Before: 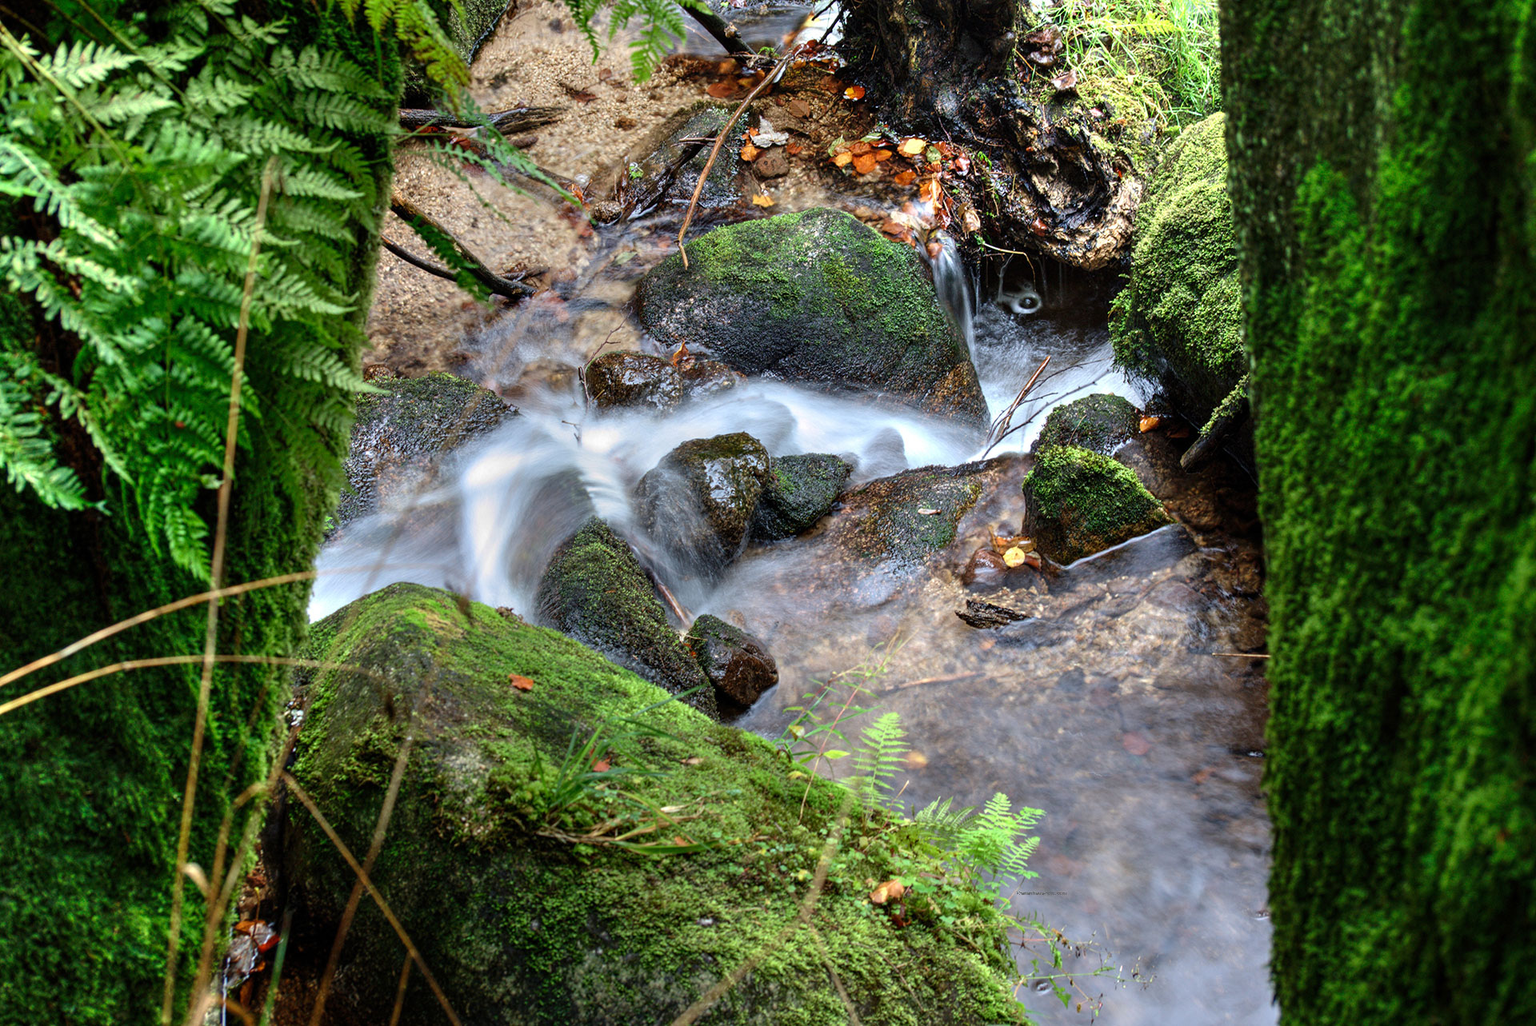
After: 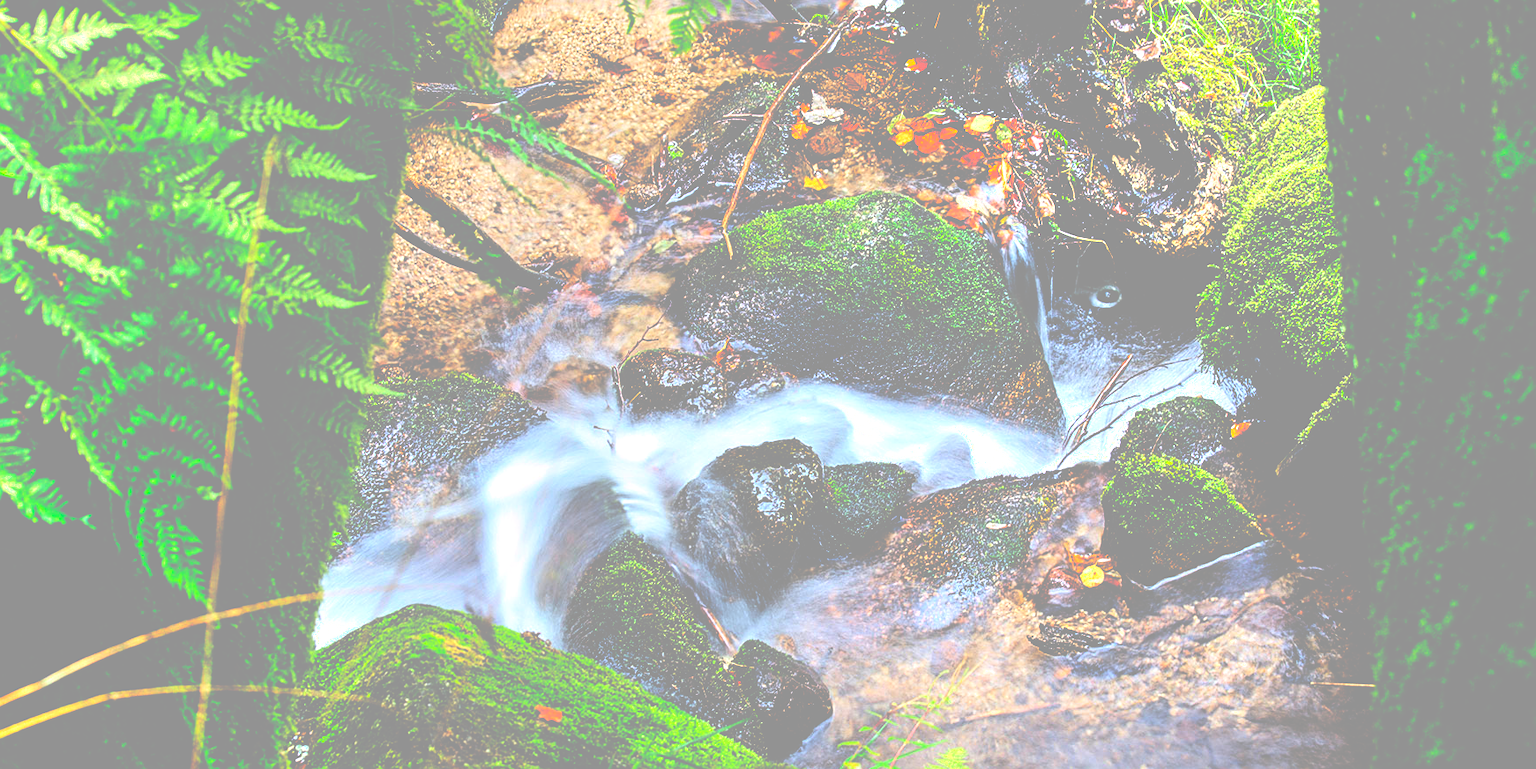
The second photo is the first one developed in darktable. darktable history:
crop: left 1.548%, top 3.429%, right 7.678%, bottom 28.508%
sharpen: on, module defaults
base curve: curves: ch0 [(0, 0.036) (0.083, 0.04) (0.804, 1)], preserve colors none
contrast brightness saturation: brightness 0.982
levels: levels [0, 0.498, 0.996]
